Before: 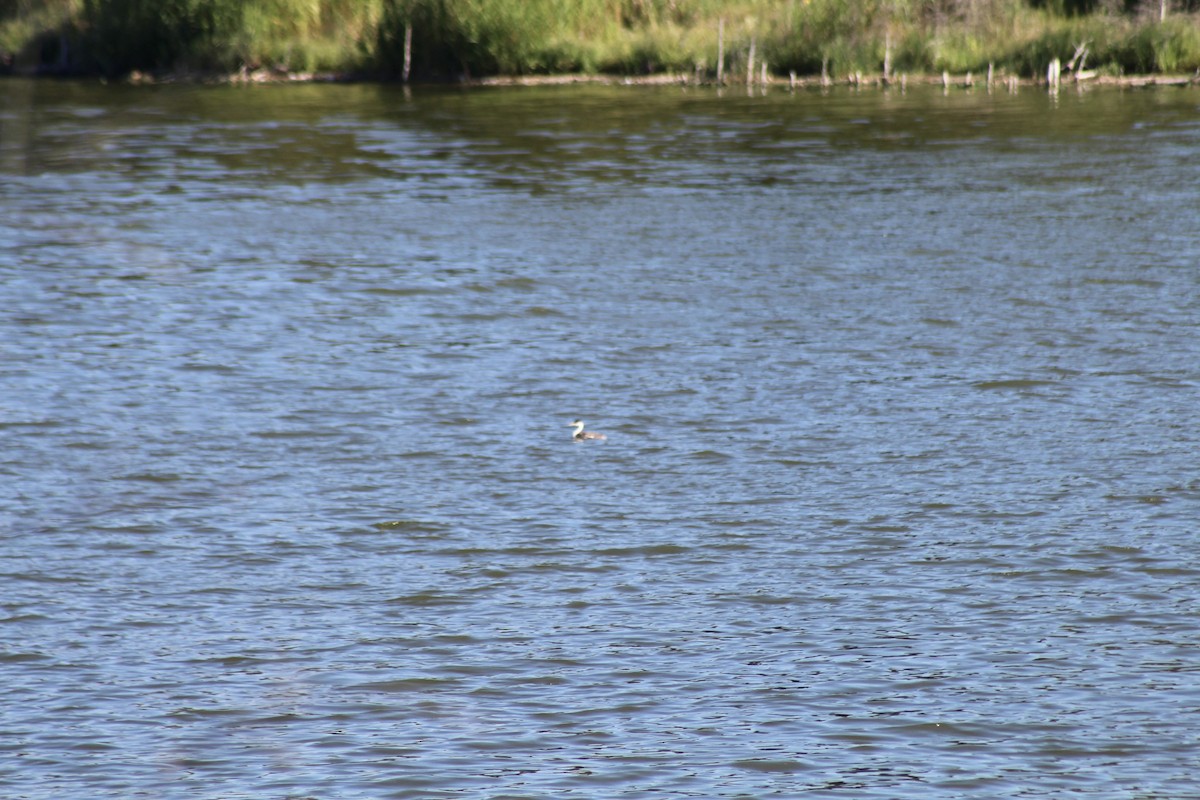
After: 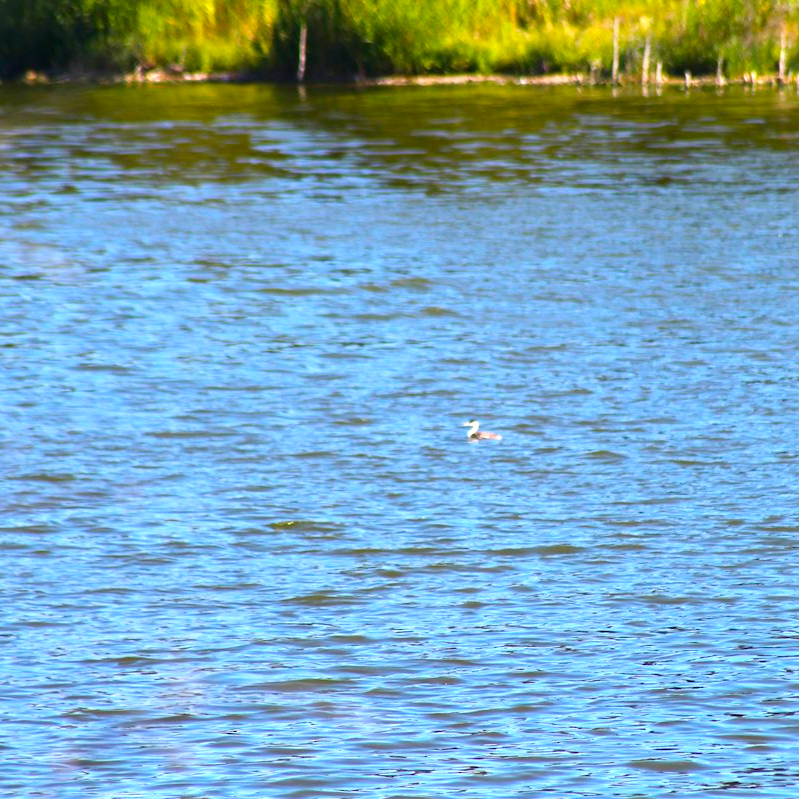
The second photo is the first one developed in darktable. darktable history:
color balance rgb: linear chroma grading › global chroma 20%, perceptual saturation grading › global saturation 25%, perceptual brilliance grading › global brilliance 20%, global vibrance 20%
crop and rotate: left 8.786%, right 24.548%
